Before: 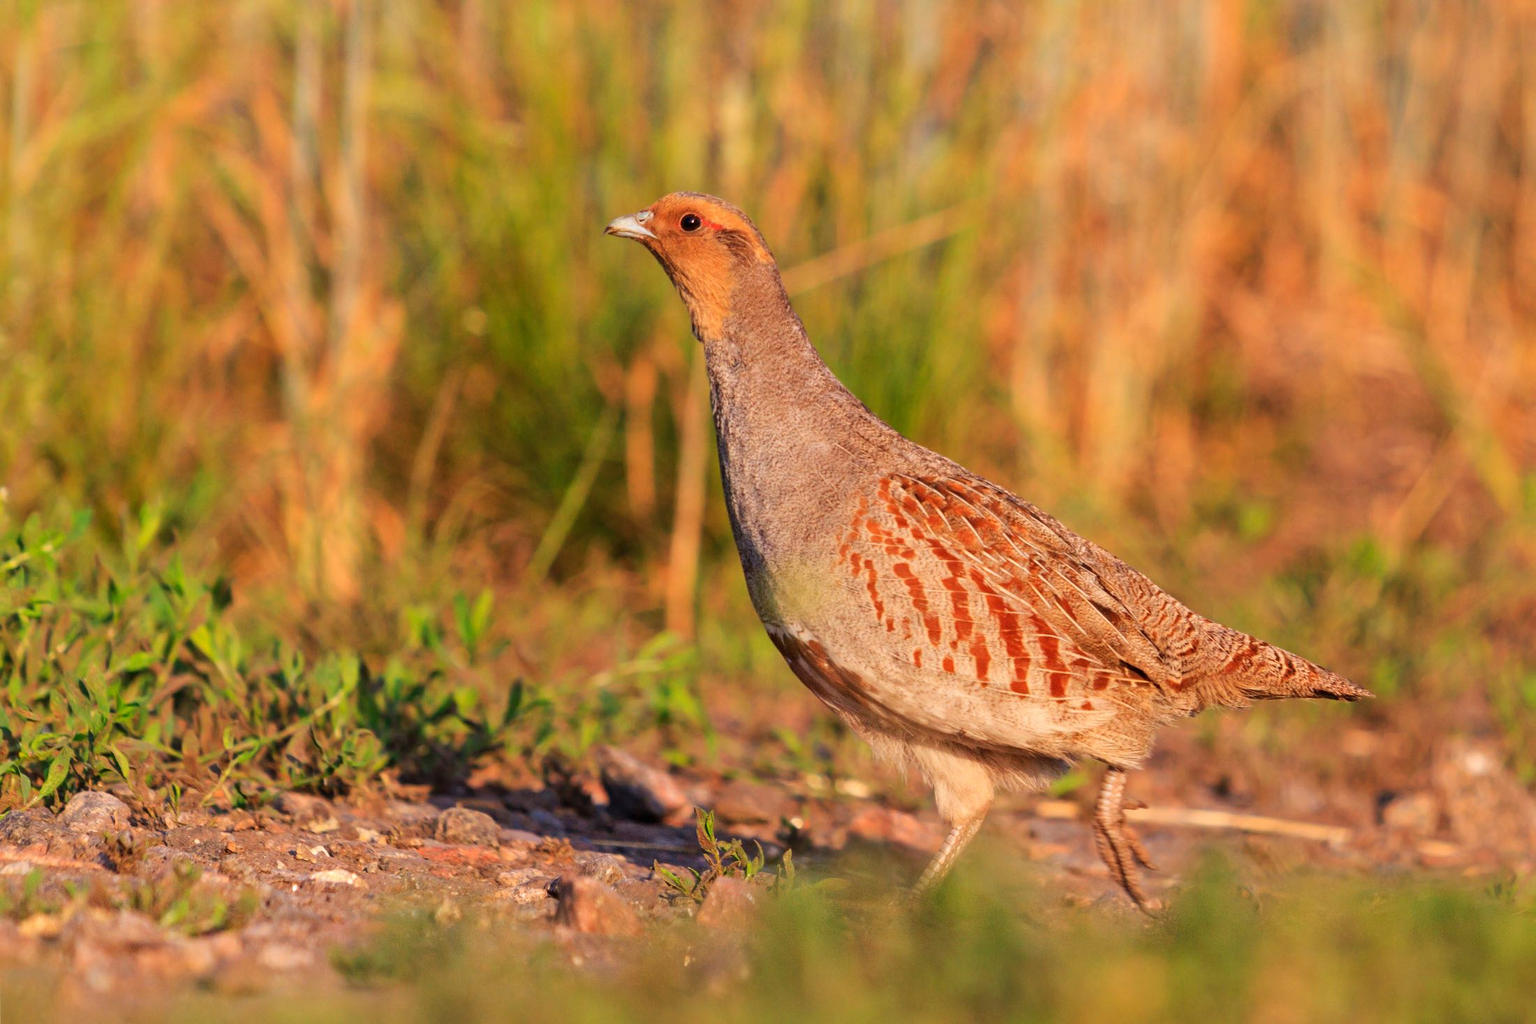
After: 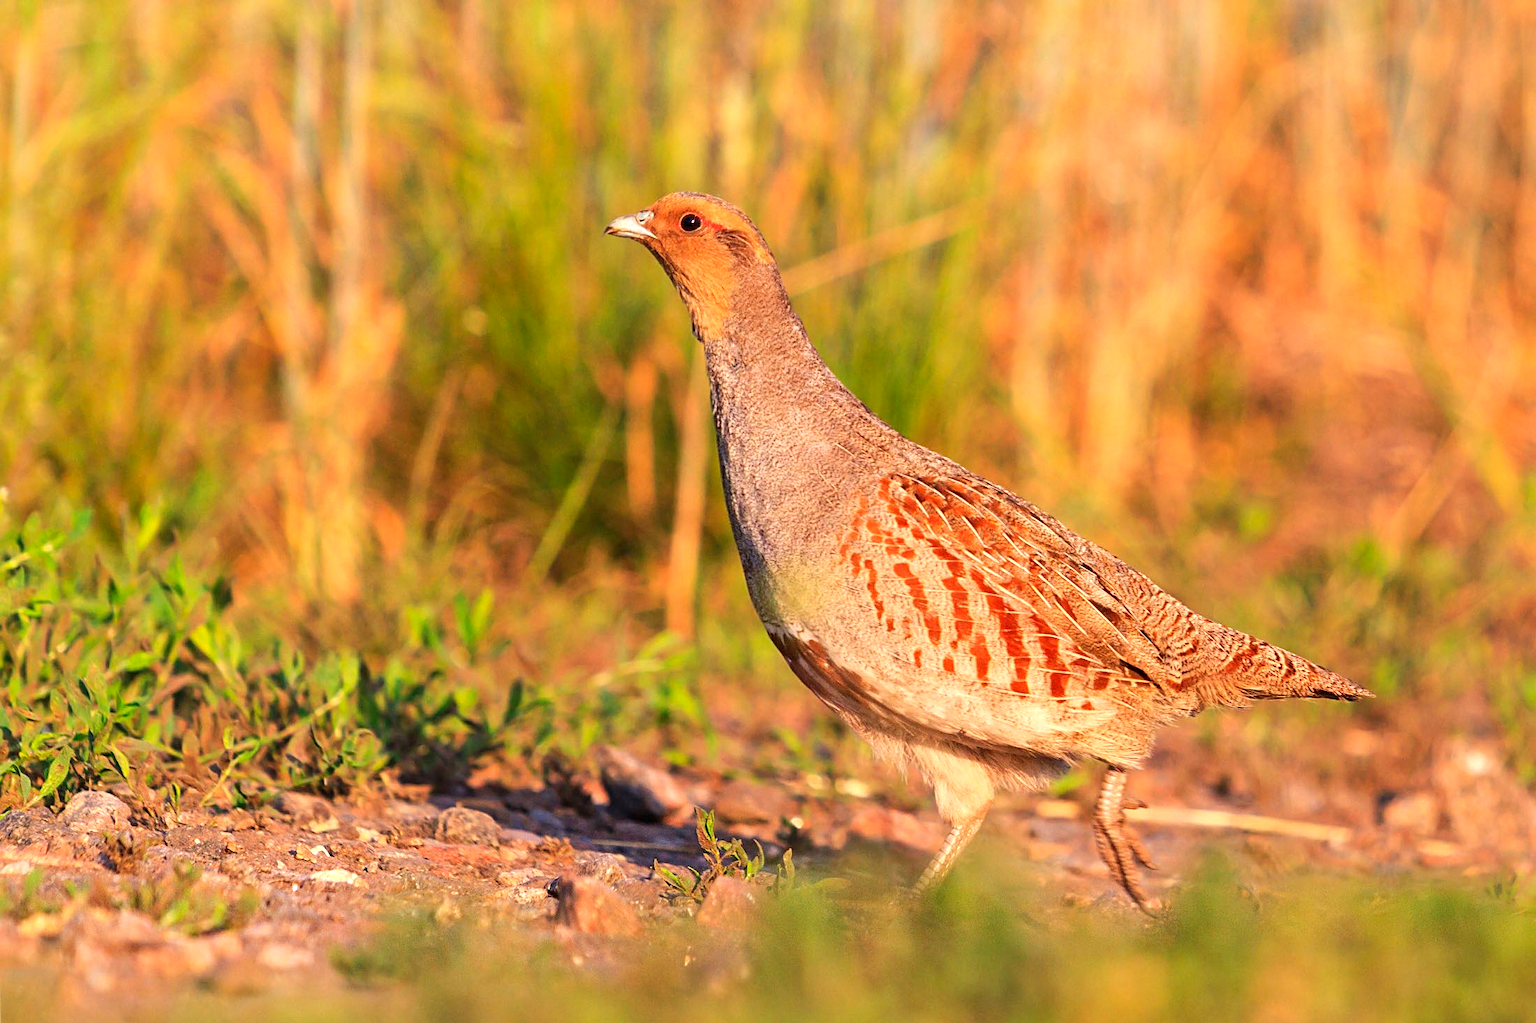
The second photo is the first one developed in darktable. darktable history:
contrast brightness saturation: contrast 0.038, saturation 0.071
exposure: black level correction 0, exposure 0.498 EV, compensate exposure bias true, compensate highlight preservation false
sharpen: on, module defaults
